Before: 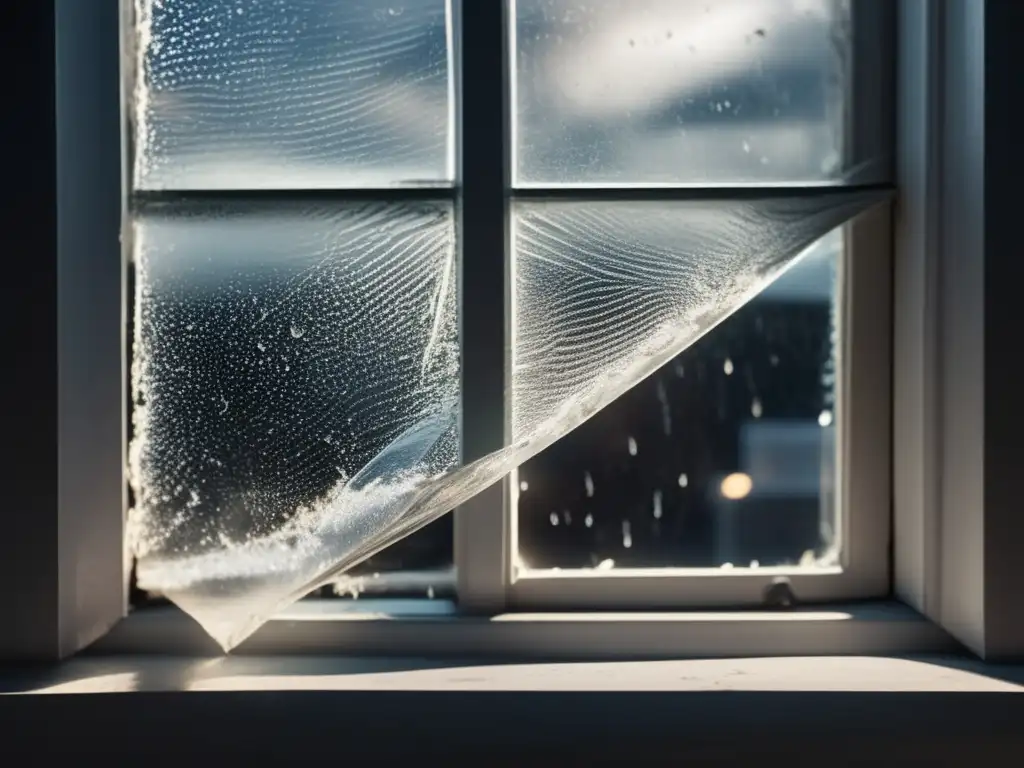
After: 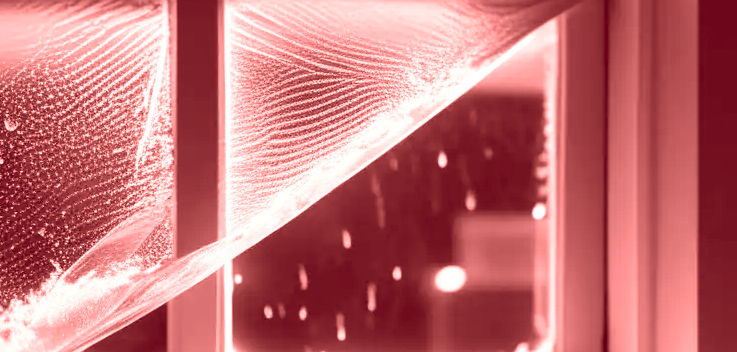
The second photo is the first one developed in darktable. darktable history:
base curve: curves: ch0 [(0, 0) (0.579, 0.807) (1, 1)], preserve colors none
crop and rotate: left 27.938%, top 27.046%, bottom 27.046%
colorize: saturation 60%, source mix 100%
velvia: on, module defaults
